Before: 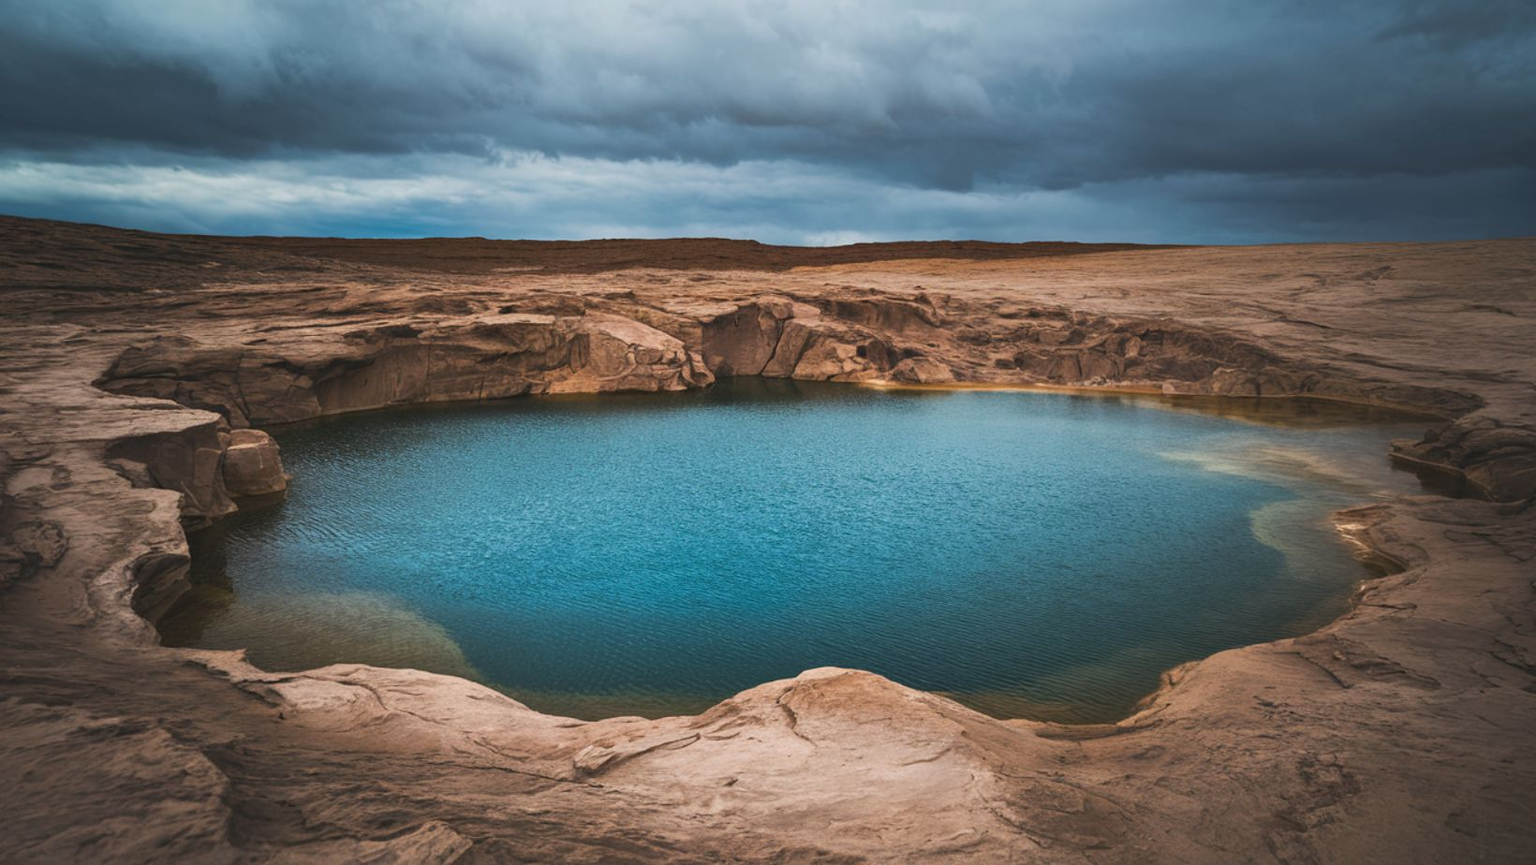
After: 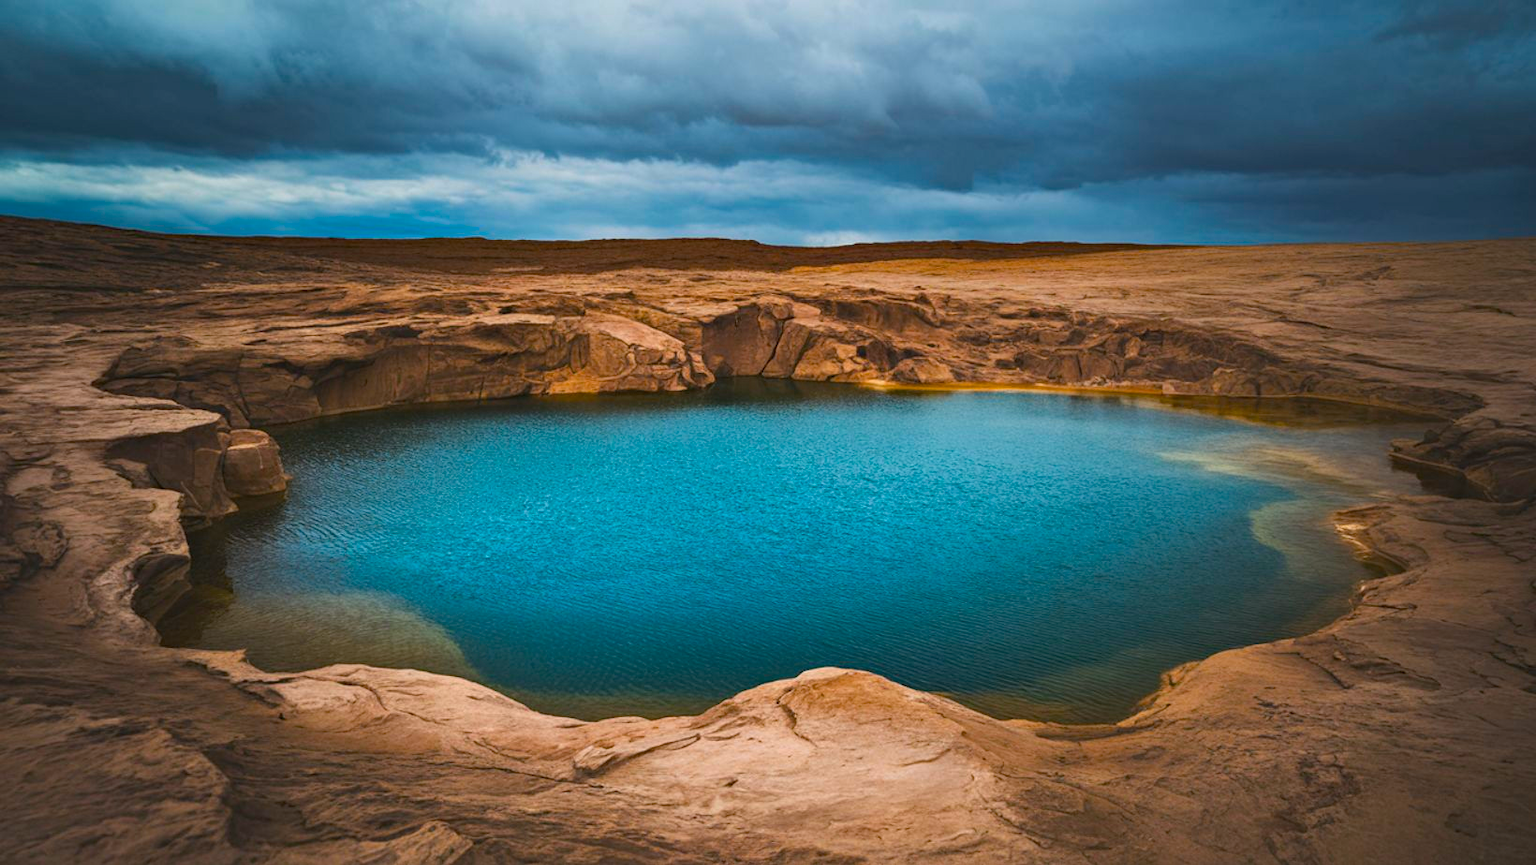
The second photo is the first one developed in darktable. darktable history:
color balance rgb: linear chroma grading › global chroma 10%, perceptual saturation grading › global saturation 30%, global vibrance 10%
haze removal: adaptive false
